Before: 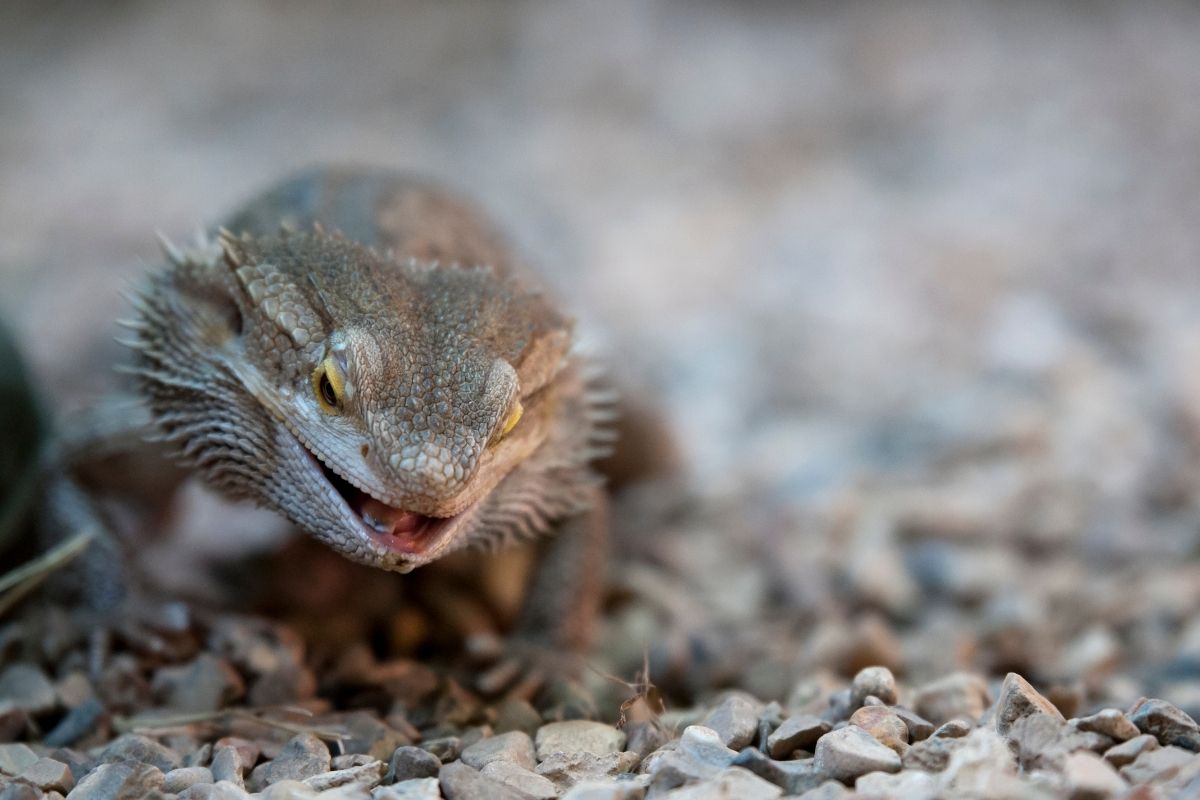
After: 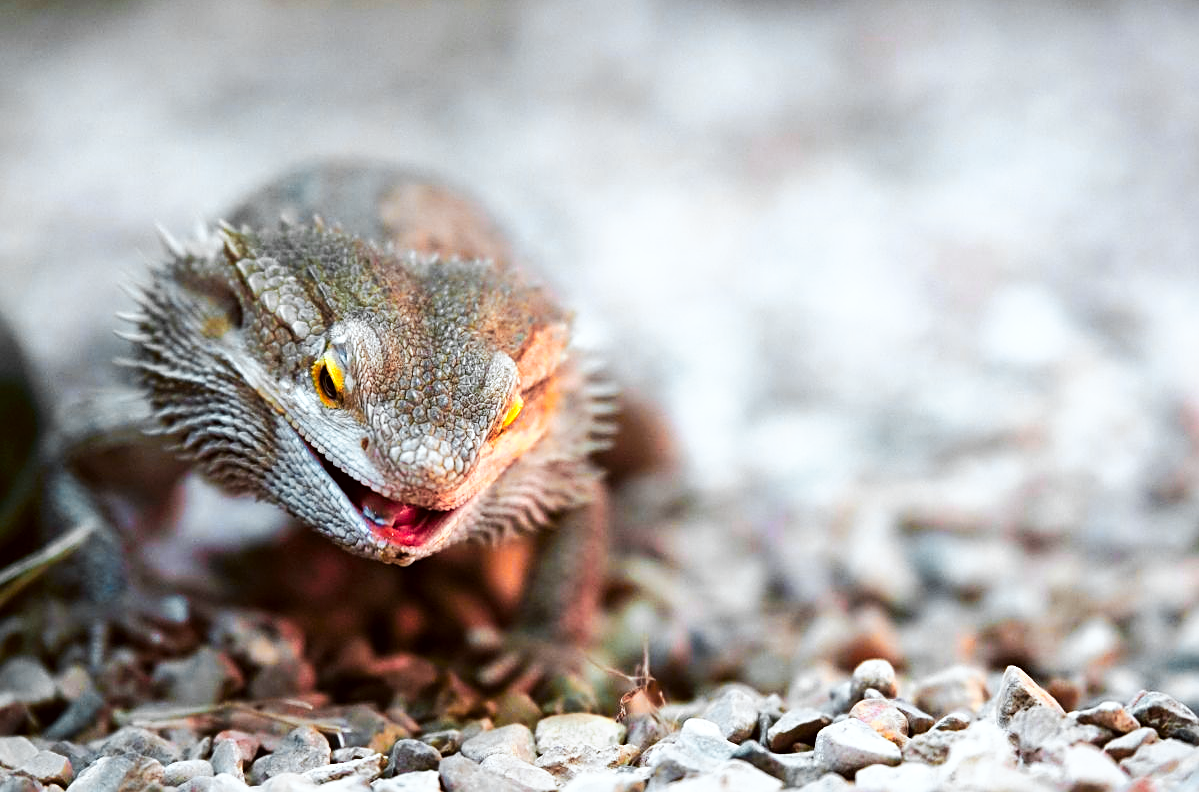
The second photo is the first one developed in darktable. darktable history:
crop: top 0.987%, right 0.071%
sharpen: amount 0.496
color zones: curves: ch0 [(0.257, 0.558) (0.75, 0.565)]; ch1 [(0.004, 0.857) (0.14, 0.416) (0.257, 0.695) (0.442, 0.032) (0.736, 0.266) (0.891, 0.741)]; ch2 [(0, 0.623) (0.112, 0.436) (0.271, 0.474) (0.516, 0.64) (0.743, 0.286)]
color balance rgb: power › hue 207.88°, perceptual saturation grading › global saturation 29.867%, global vibrance 15.185%
tone curve: curves: ch0 [(0, 0) (0.003, 0.003) (0.011, 0.009) (0.025, 0.022) (0.044, 0.037) (0.069, 0.051) (0.1, 0.079) (0.136, 0.114) (0.177, 0.152) (0.224, 0.212) (0.277, 0.281) (0.335, 0.358) (0.399, 0.459) (0.468, 0.573) (0.543, 0.684) (0.623, 0.779) (0.709, 0.866) (0.801, 0.949) (0.898, 0.98) (1, 1)], preserve colors none
color correction: highlights a* -3.28, highlights b* -6.53, shadows a* 3.03, shadows b* 5.23
exposure: exposure 0.153 EV, compensate highlight preservation false
